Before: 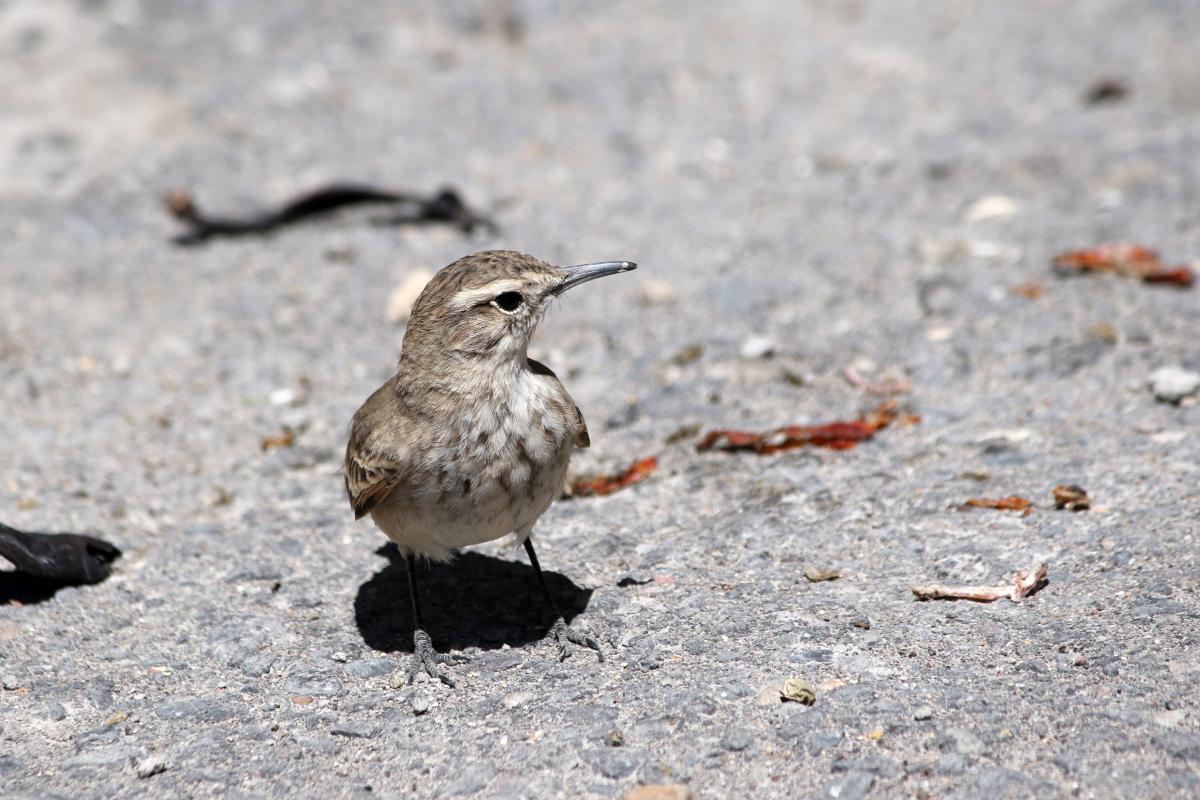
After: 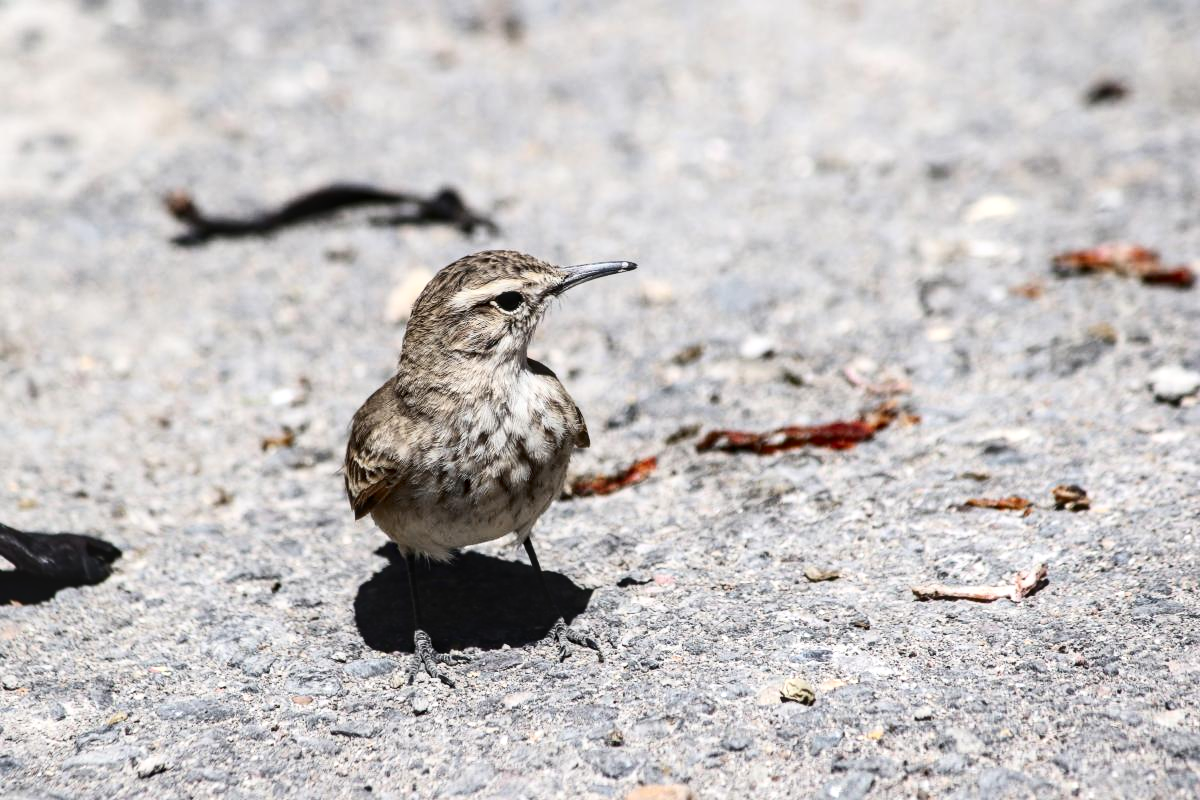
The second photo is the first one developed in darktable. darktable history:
contrast brightness saturation: contrast 0.299
local contrast: on, module defaults
